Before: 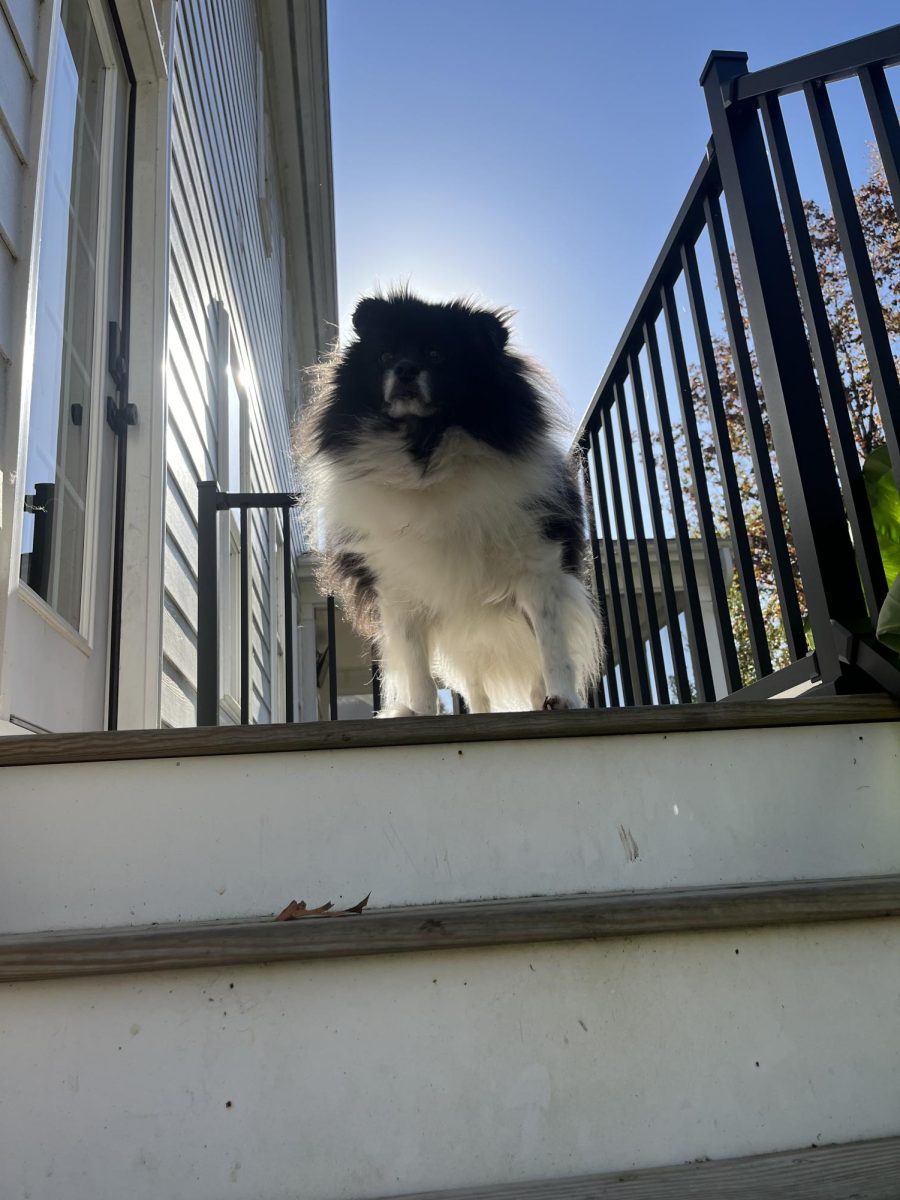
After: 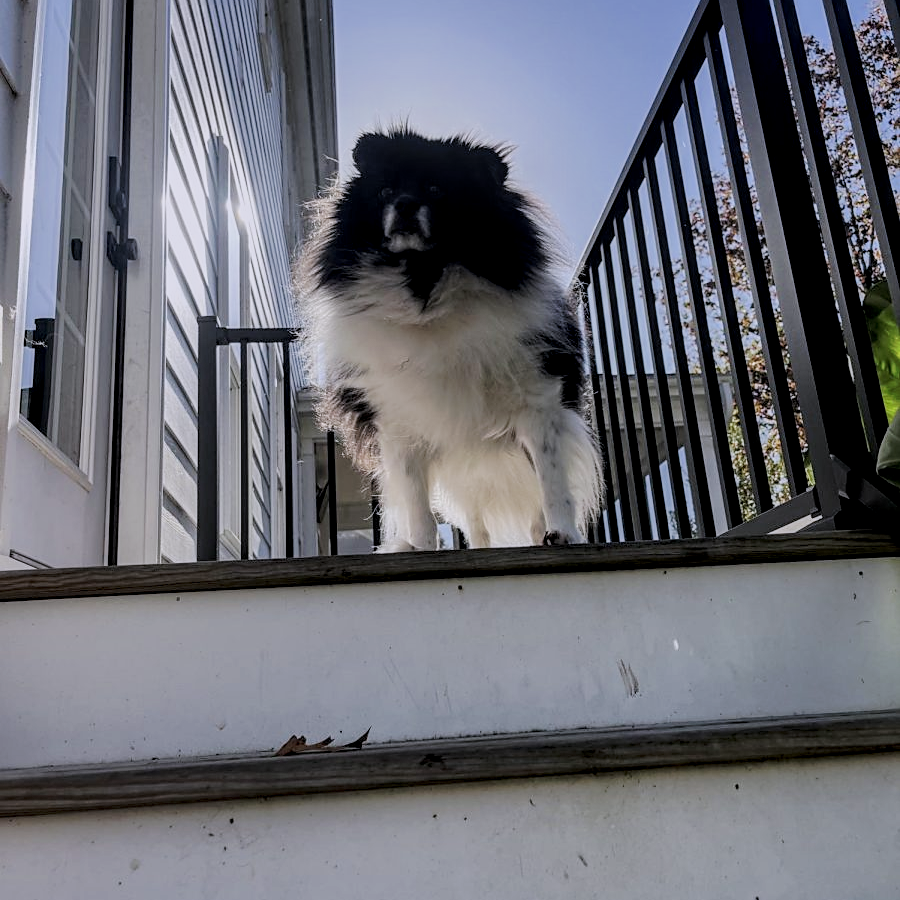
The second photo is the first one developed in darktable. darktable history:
white balance: red 1.004, blue 1.096
exposure: black level correction -0.005, exposure 0.054 EV, compensate highlight preservation false
tone curve: curves: ch0 [(0, 0) (0.003, 0.013) (0.011, 0.017) (0.025, 0.028) (0.044, 0.049) (0.069, 0.07) (0.1, 0.103) (0.136, 0.143) (0.177, 0.186) (0.224, 0.232) (0.277, 0.282) (0.335, 0.333) (0.399, 0.405) (0.468, 0.477) (0.543, 0.54) (0.623, 0.627) (0.709, 0.709) (0.801, 0.798) (0.898, 0.902) (1, 1)], preserve colors none
crop: top 13.819%, bottom 11.169%
filmic rgb: black relative exposure -6.98 EV, white relative exposure 5.63 EV, hardness 2.86
local contrast: highlights 25%, detail 150%
sharpen: radius 1.864, amount 0.398, threshold 1.271
